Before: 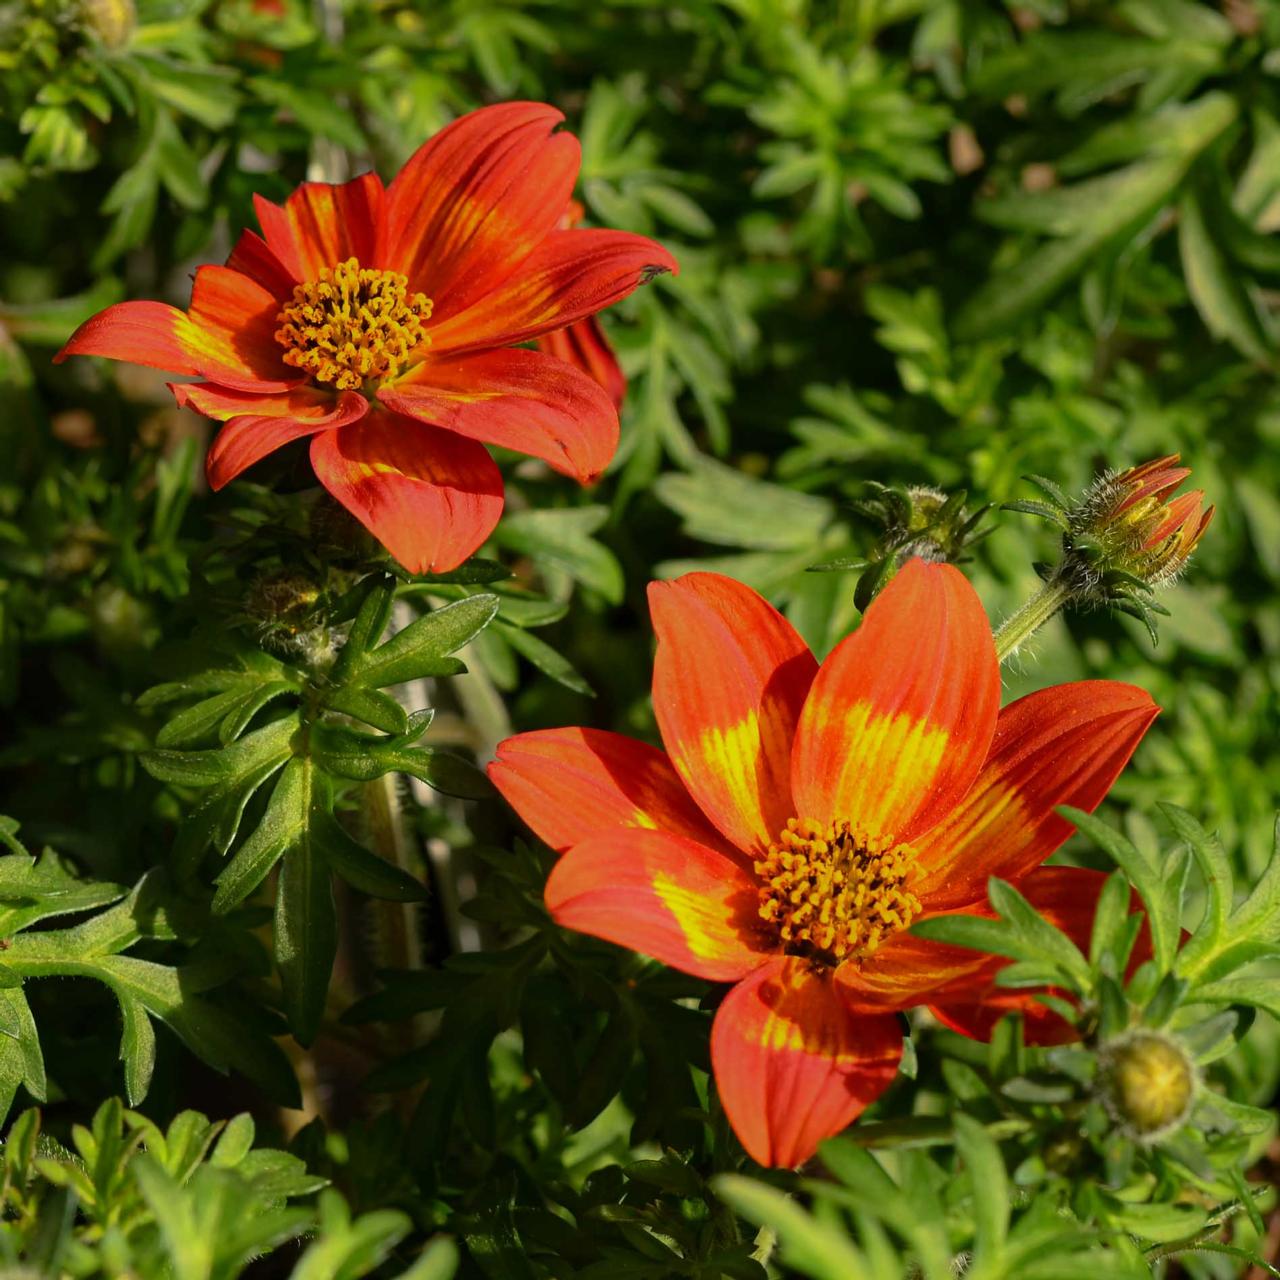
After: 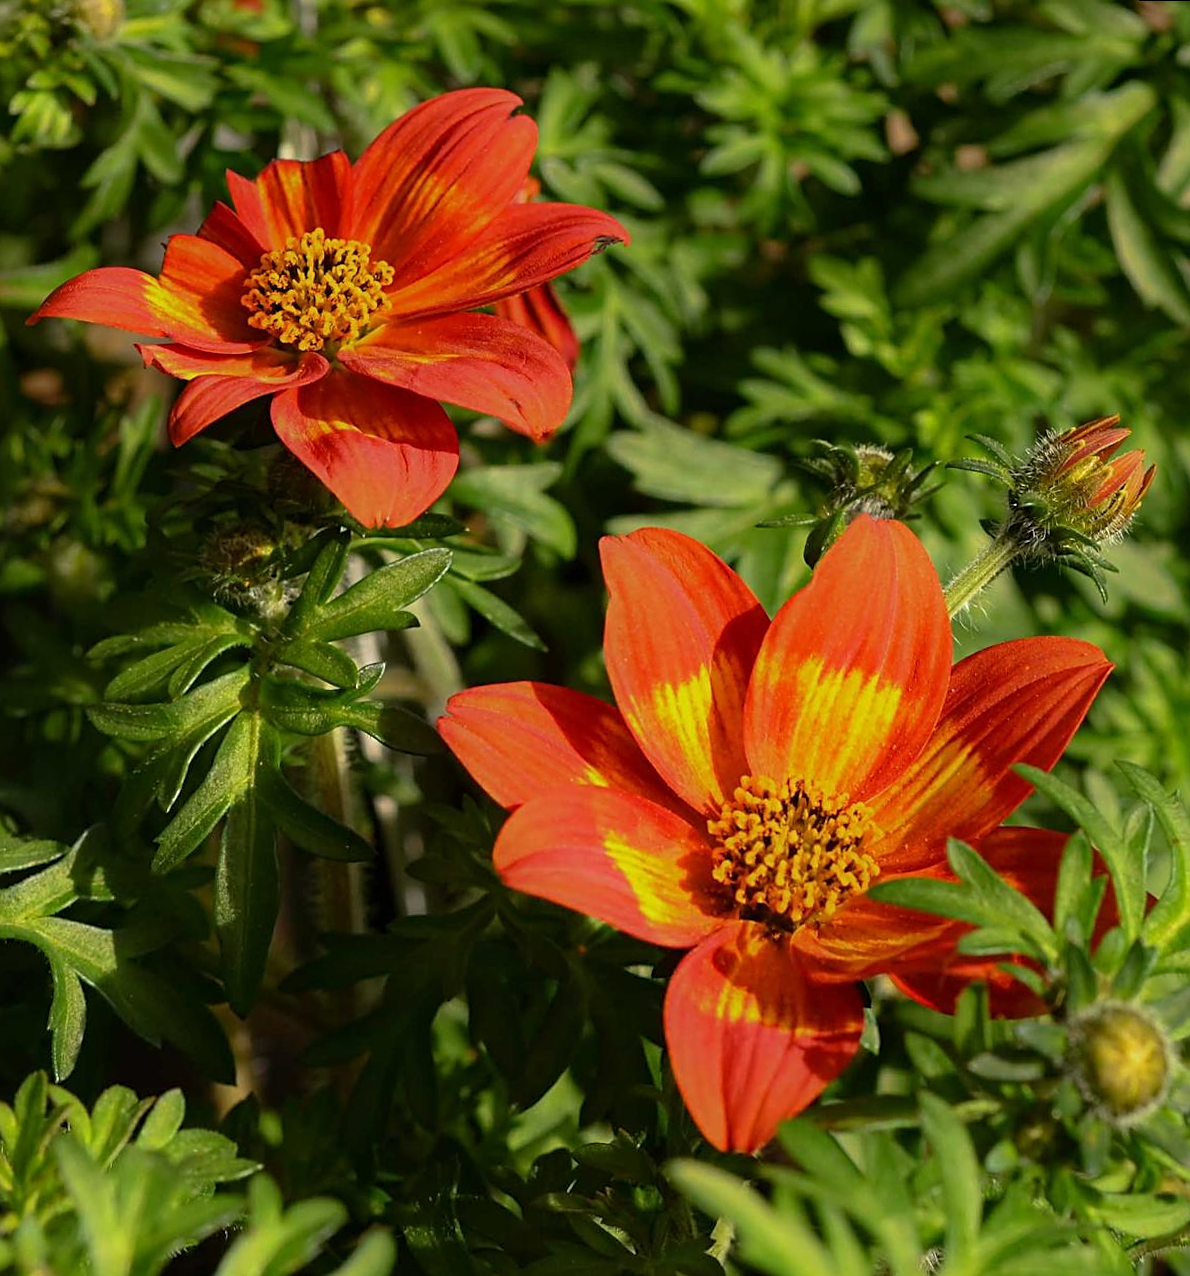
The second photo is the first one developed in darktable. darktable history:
levels: mode automatic
rotate and perspective: rotation 0.215°, lens shift (vertical) -0.139, crop left 0.069, crop right 0.939, crop top 0.002, crop bottom 0.996
sharpen: on, module defaults
